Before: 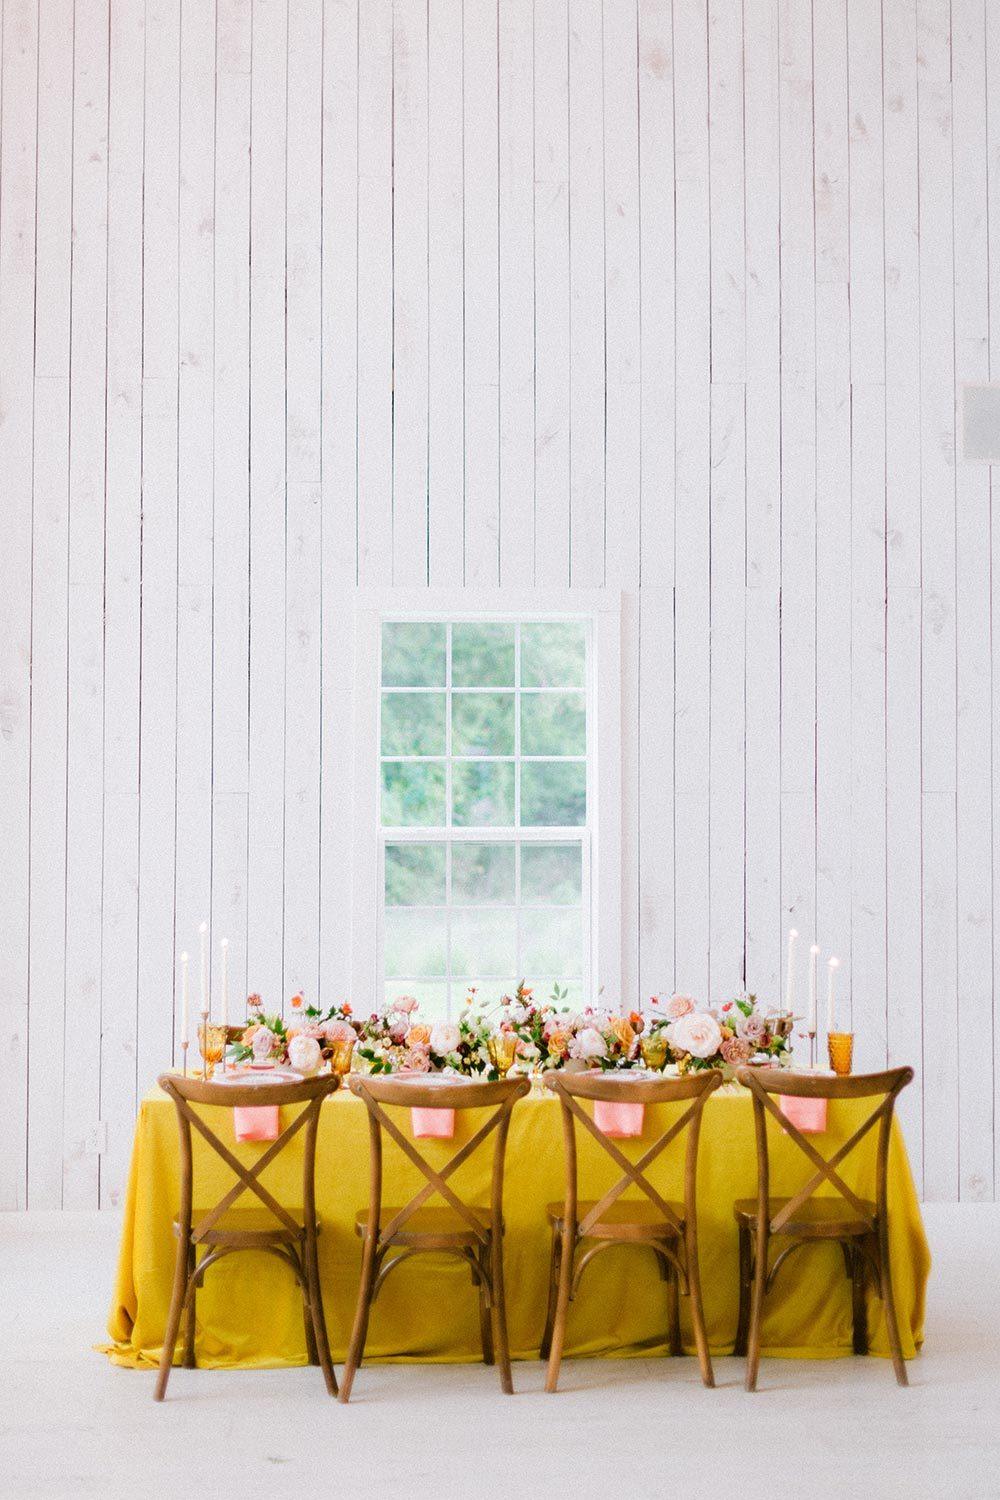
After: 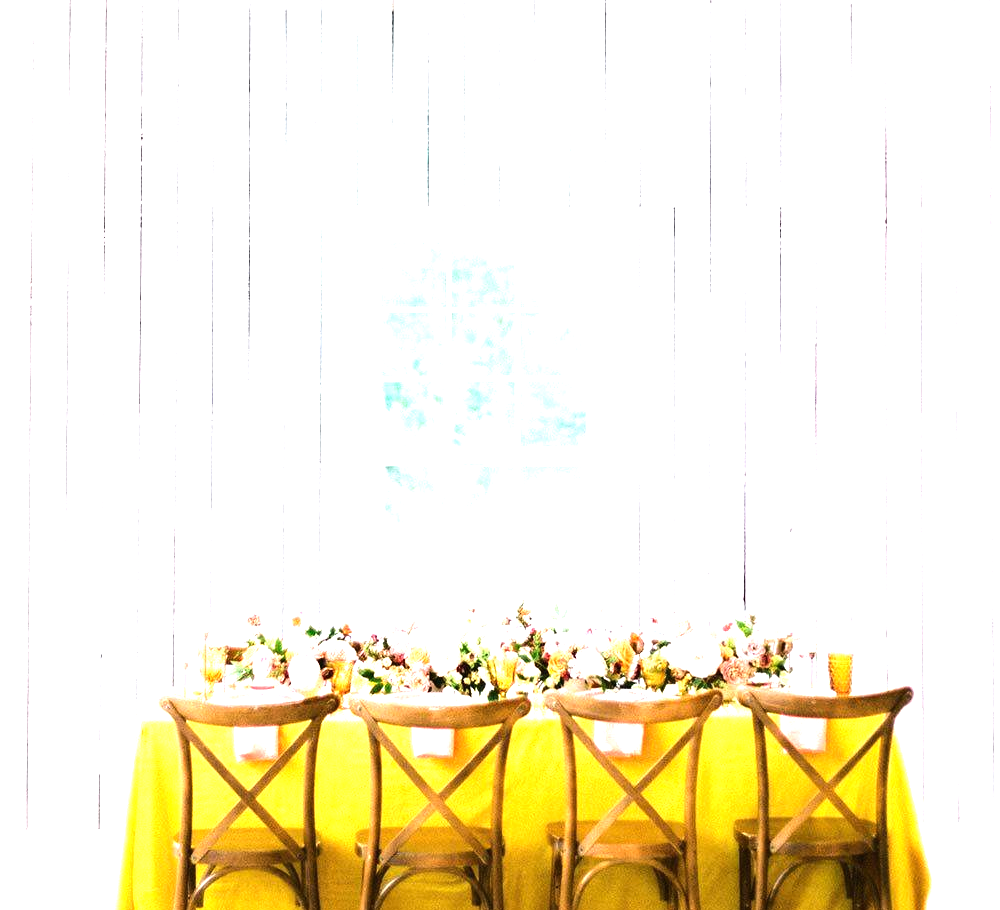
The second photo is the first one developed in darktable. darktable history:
exposure: black level correction 0, exposure 0.7 EV, compensate exposure bias true, compensate highlight preservation false
tone equalizer: -8 EV -0.75 EV, -7 EV -0.7 EV, -6 EV -0.6 EV, -5 EV -0.4 EV, -3 EV 0.4 EV, -2 EV 0.6 EV, -1 EV 0.7 EV, +0 EV 0.75 EV, edges refinement/feathering 500, mask exposure compensation -1.57 EV, preserve details no
crop and rotate: top 25.357%, bottom 13.942%
